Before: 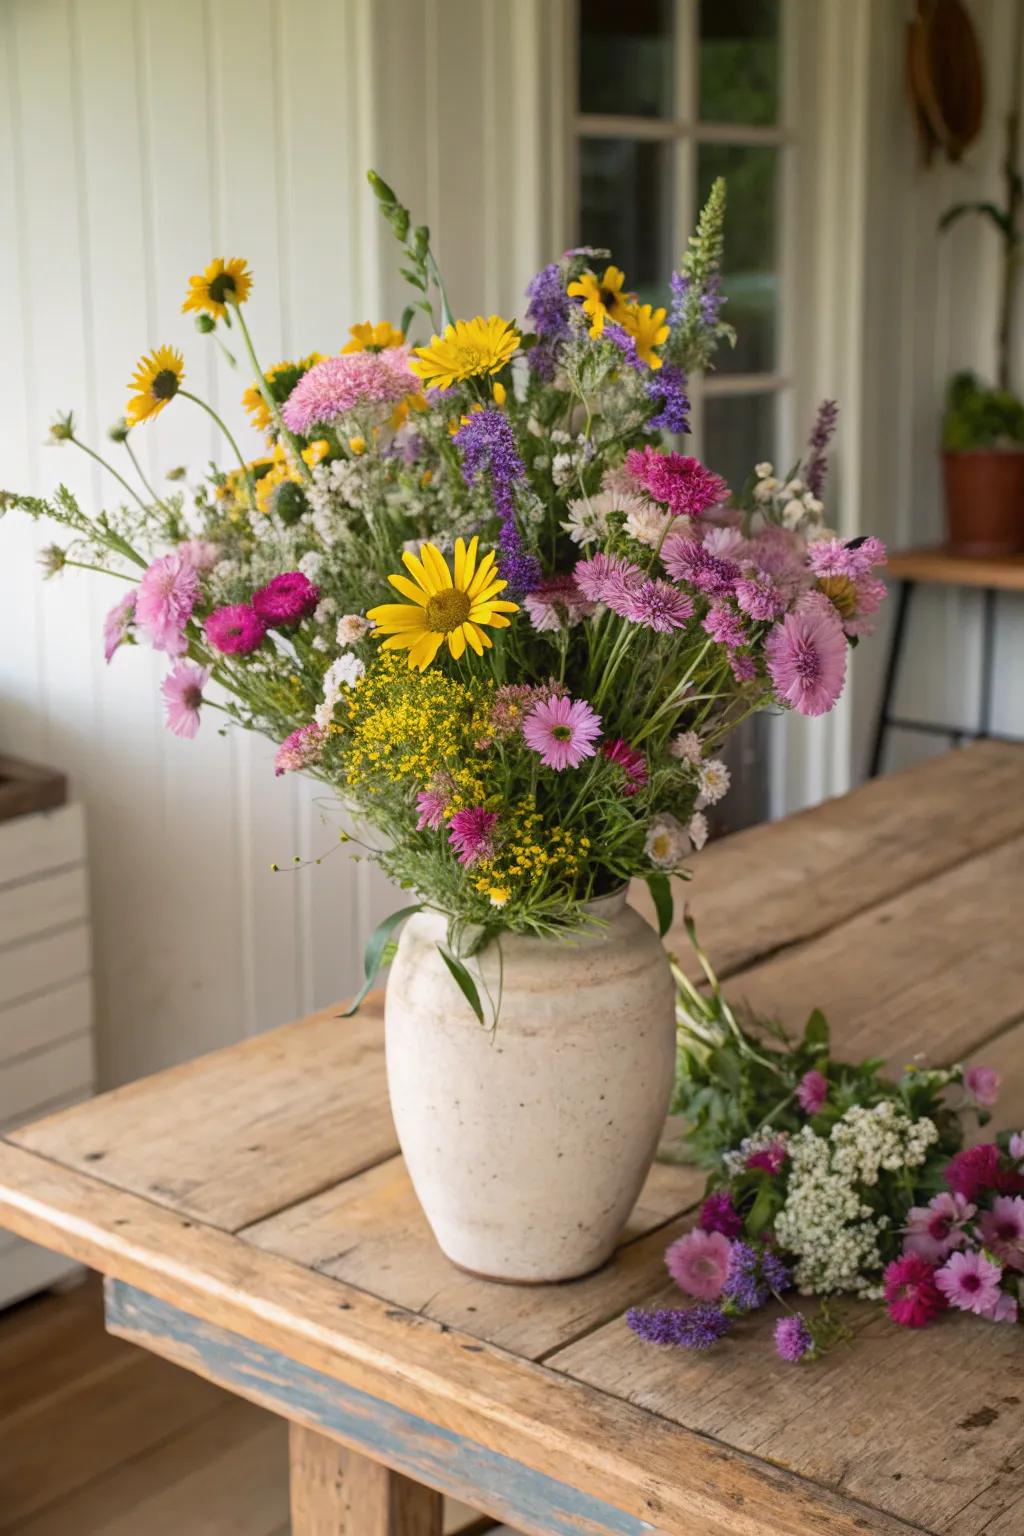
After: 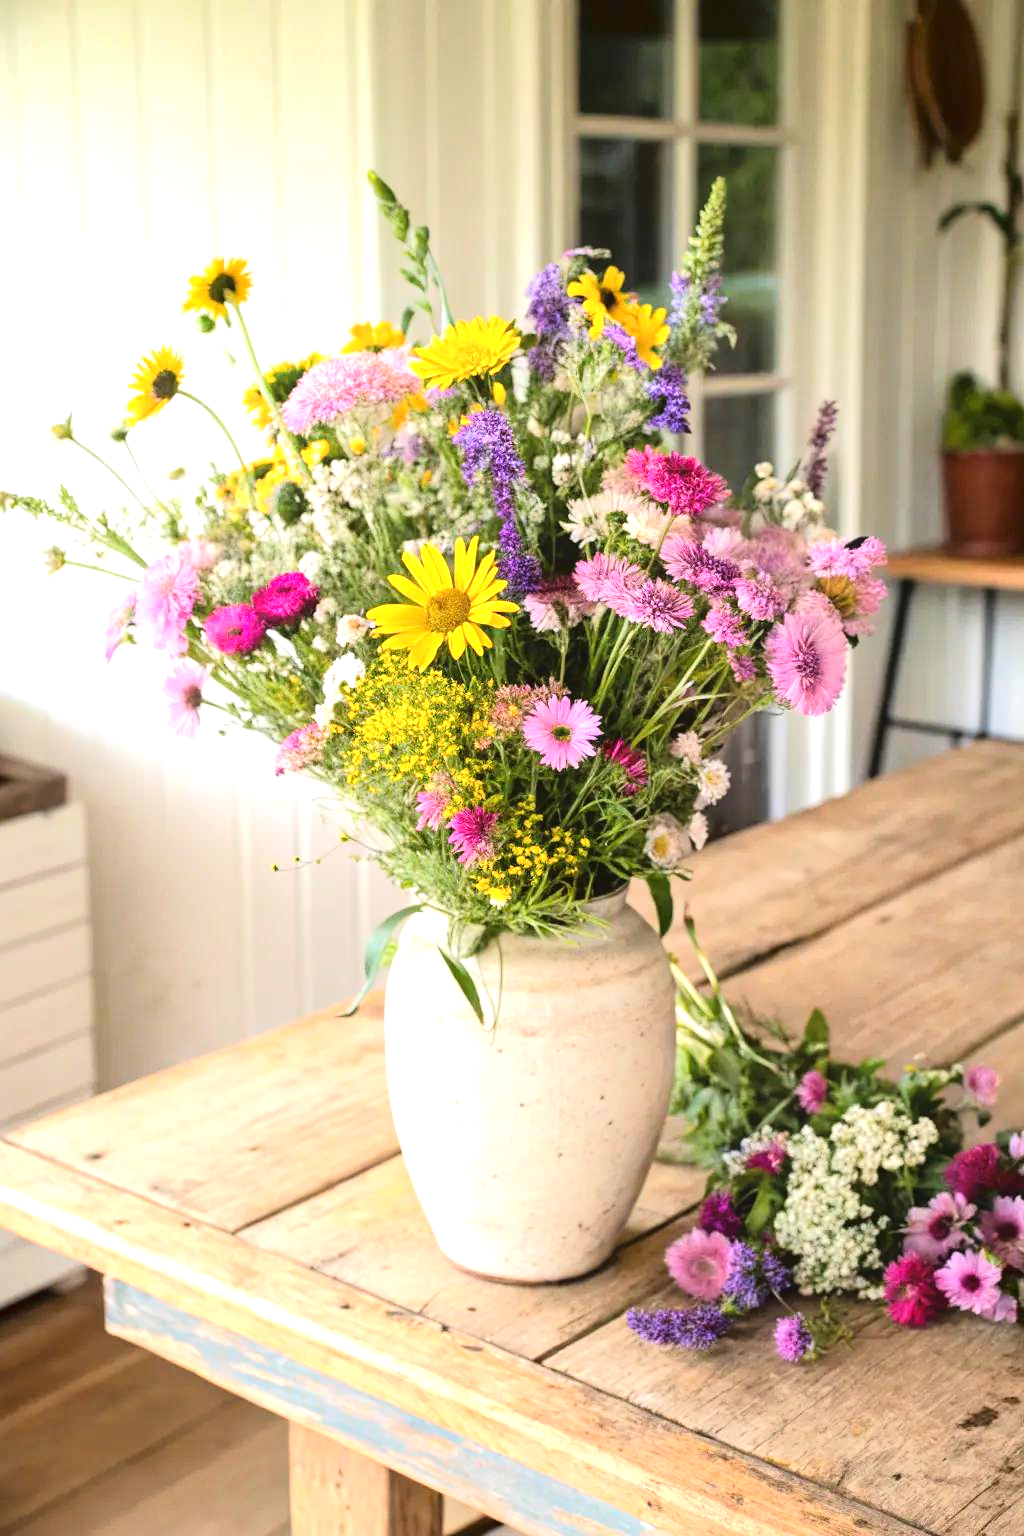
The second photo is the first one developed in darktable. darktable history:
tone curve: curves: ch0 [(0, 0) (0.003, 0.042) (0.011, 0.043) (0.025, 0.047) (0.044, 0.059) (0.069, 0.07) (0.1, 0.085) (0.136, 0.107) (0.177, 0.139) (0.224, 0.185) (0.277, 0.258) (0.335, 0.34) (0.399, 0.434) (0.468, 0.526) (0.543, 0.623) (0.623, 0.709) (0.709, 0.794) (0.801, 0.866) (0.898, 0.919) (1, 1)], color space Lab, linked channels, preserve colors none
exposure: exposure 1 EV, compensate highlight preservation false
